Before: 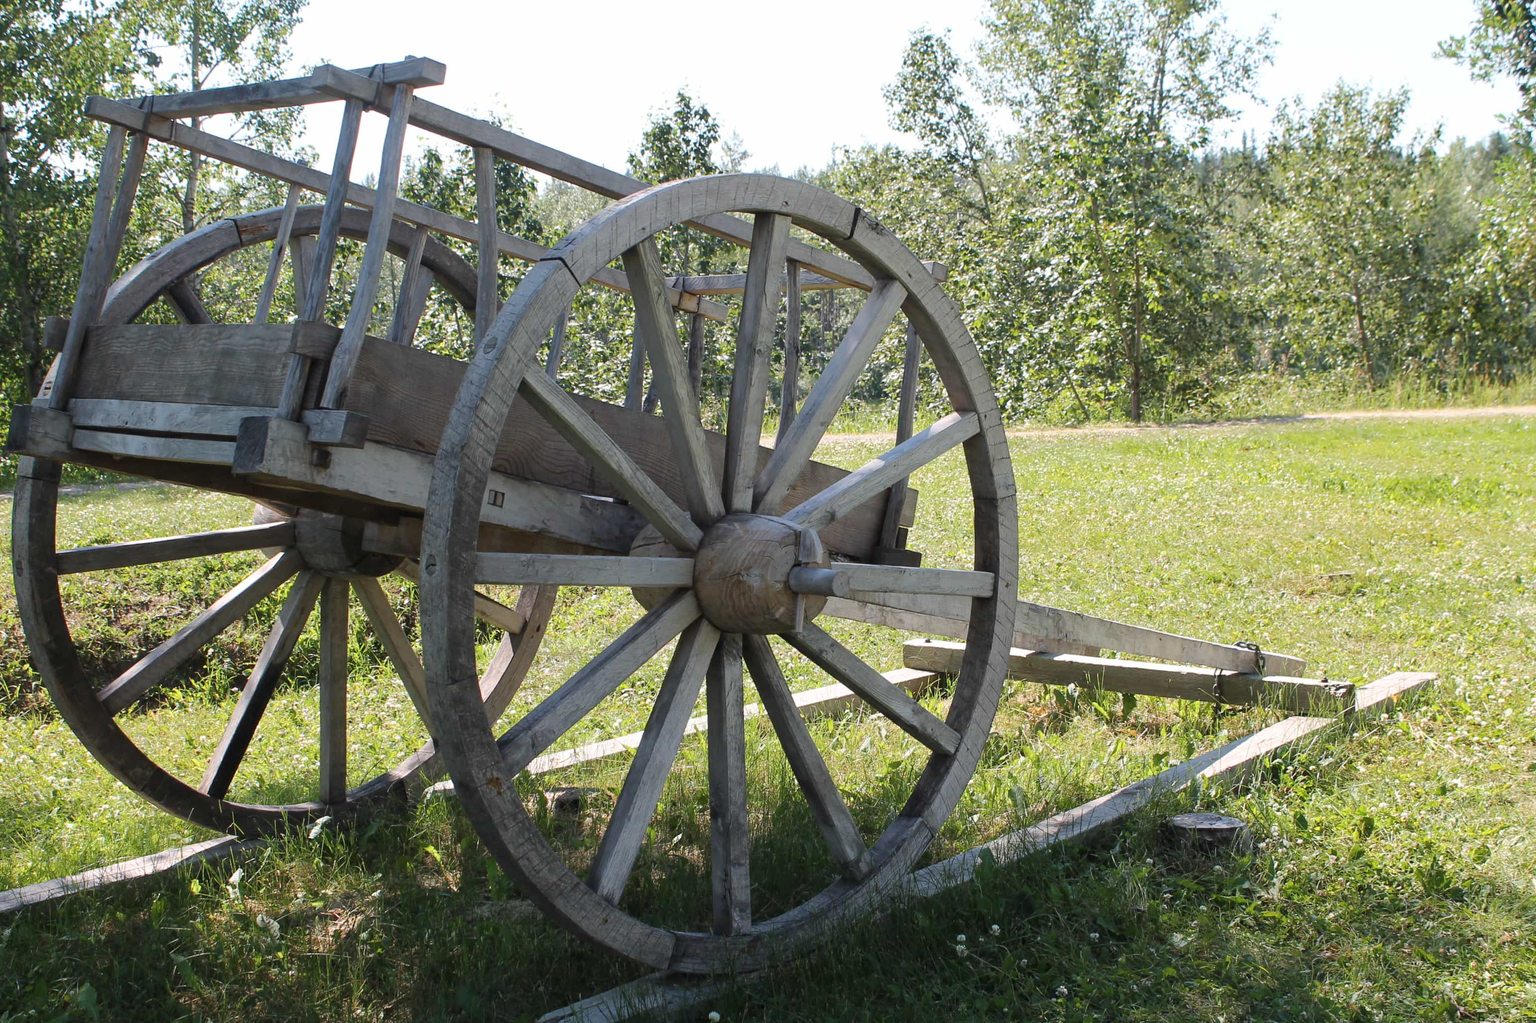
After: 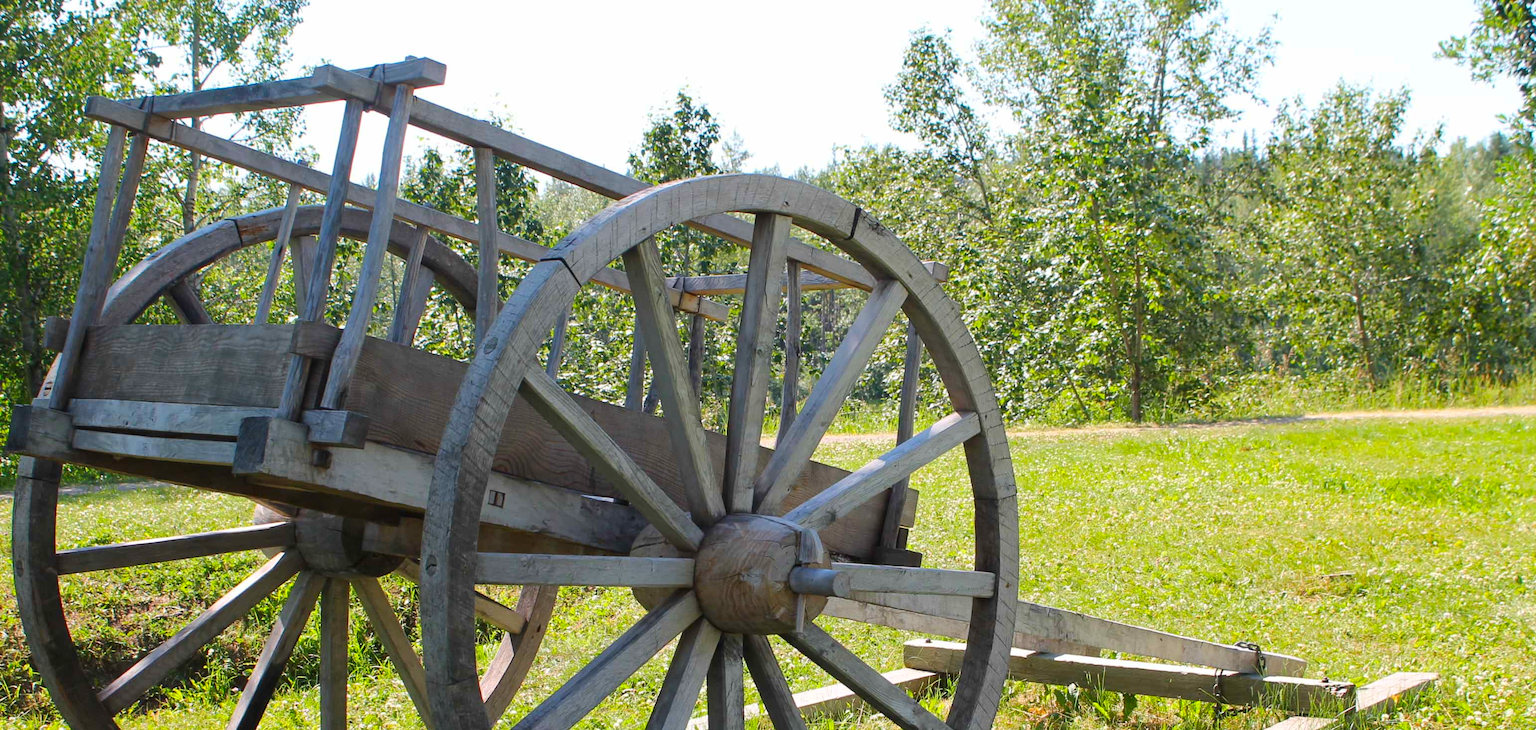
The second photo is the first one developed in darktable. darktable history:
crop: bottom 28.576%
contrast brightness saturation: saturation 0.5
